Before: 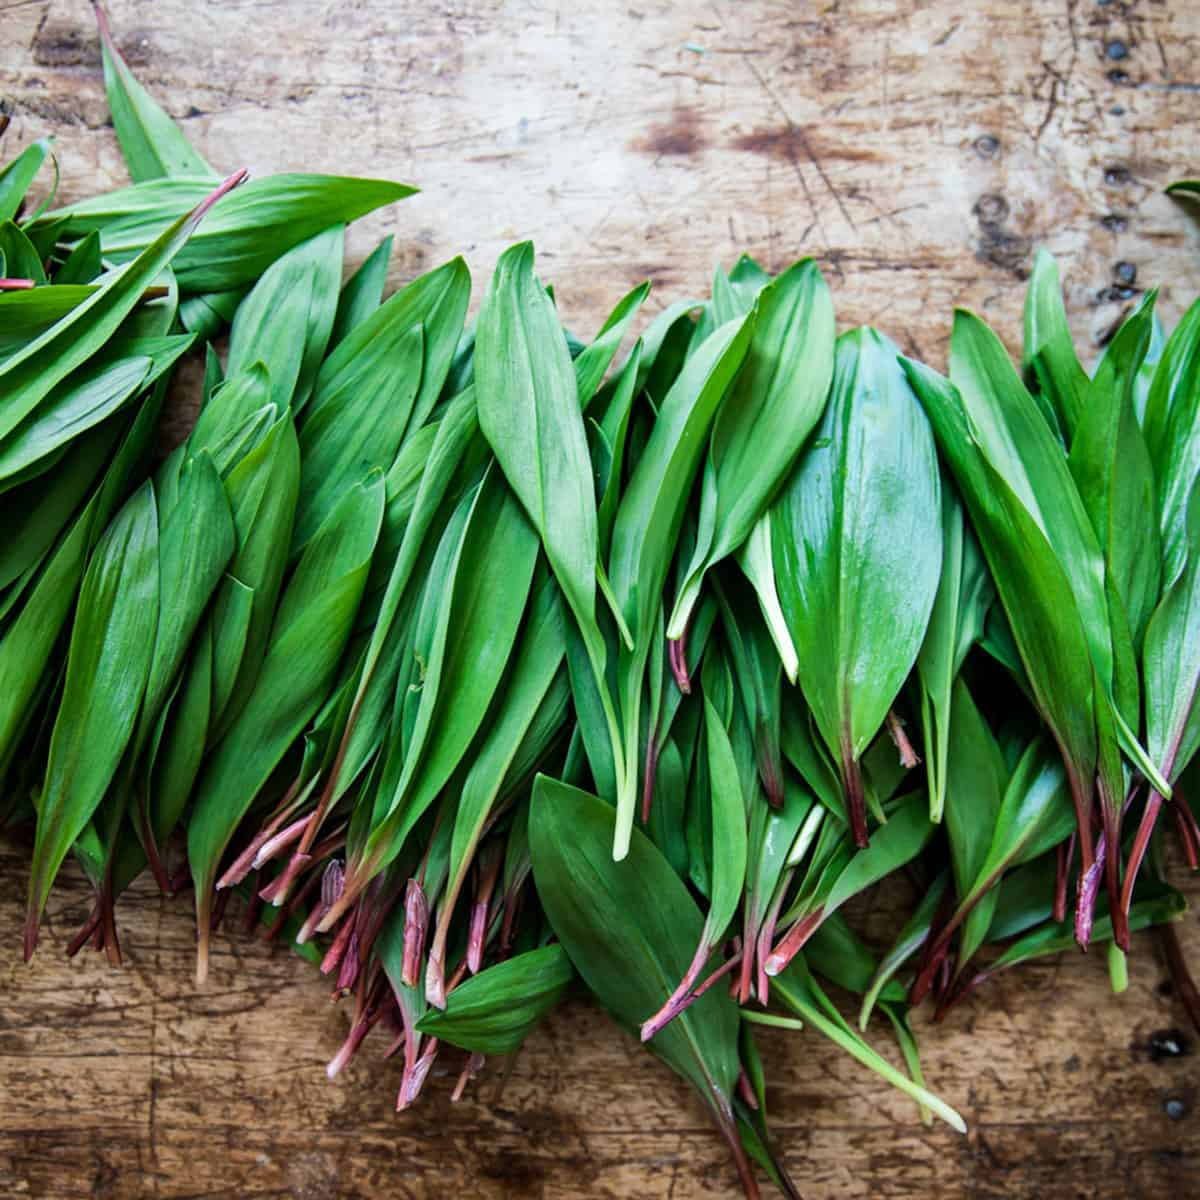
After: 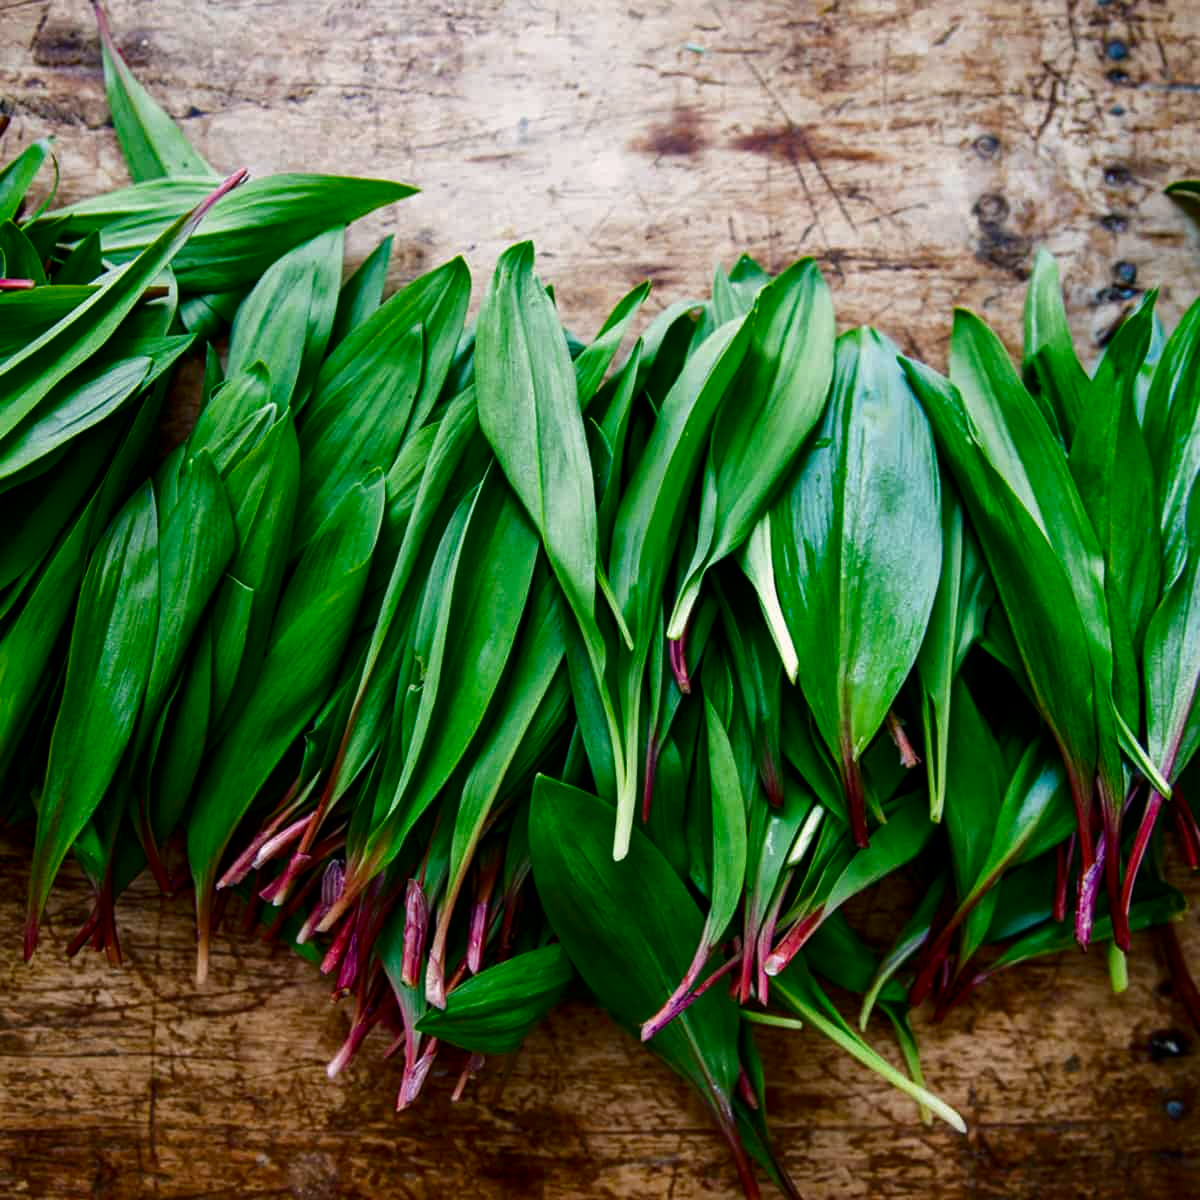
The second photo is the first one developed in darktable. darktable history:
contrast brightness saturation: brightness -0.215, saturation 0.077
color balance rgb: highlights gain › chroma 1.677%, highlights gain › hue 55.85°, perceptual saturation grading › global saturation 27.576%, perceptual saturation grading › highlights -25.888%, perceptual saturation grading › shadows 25.367%
